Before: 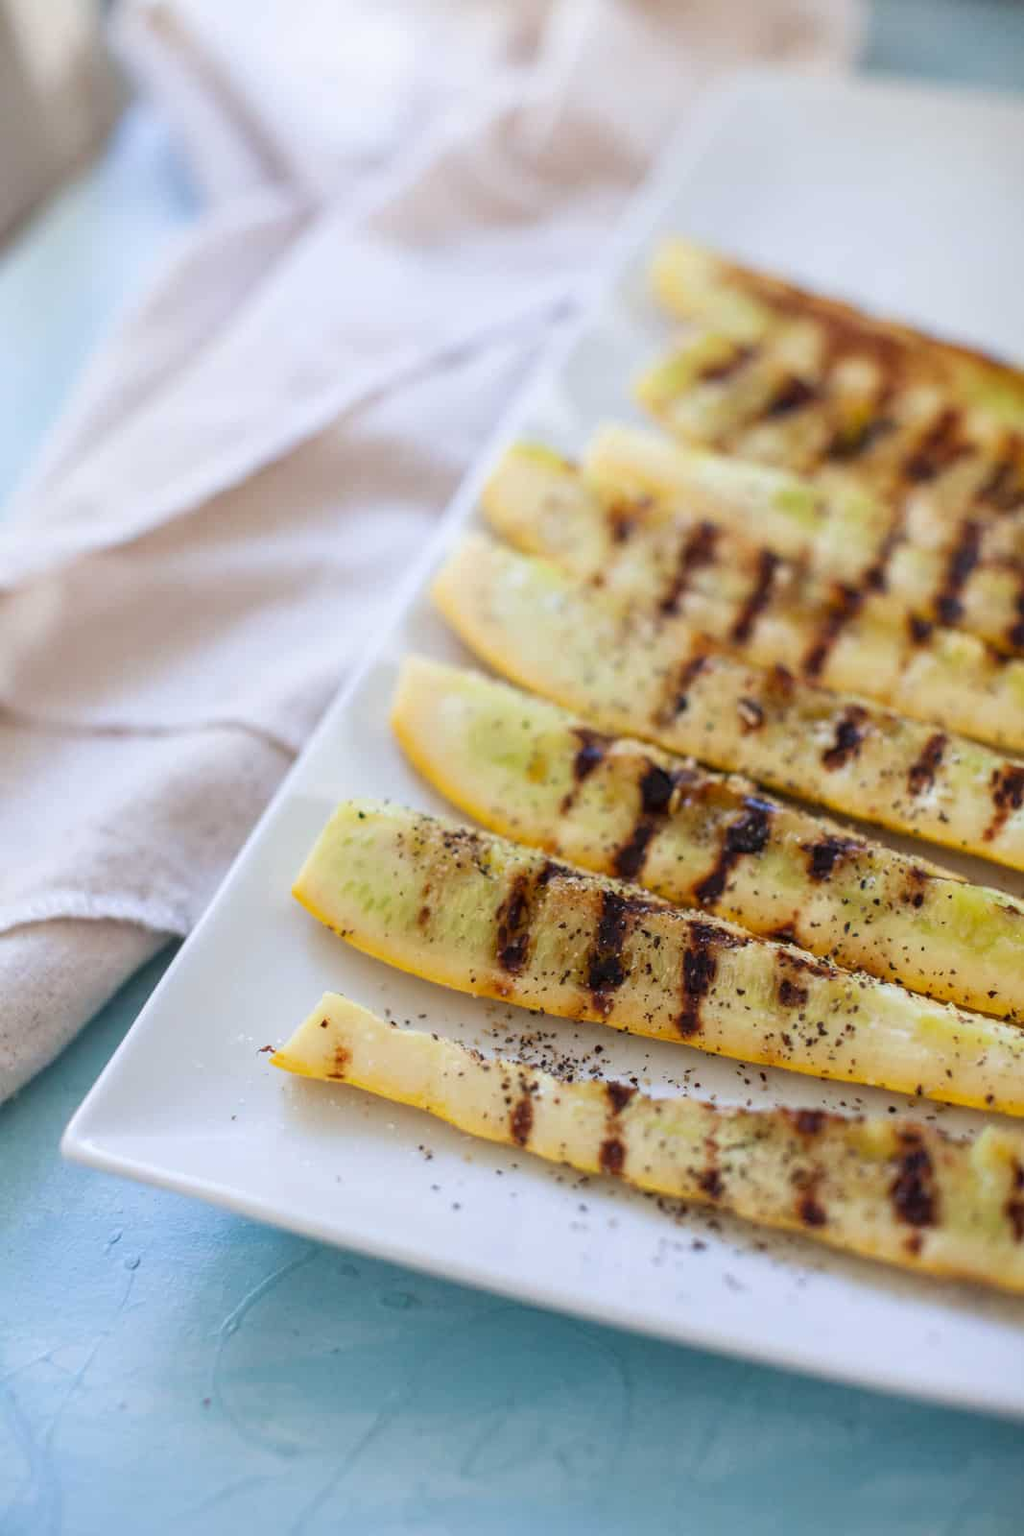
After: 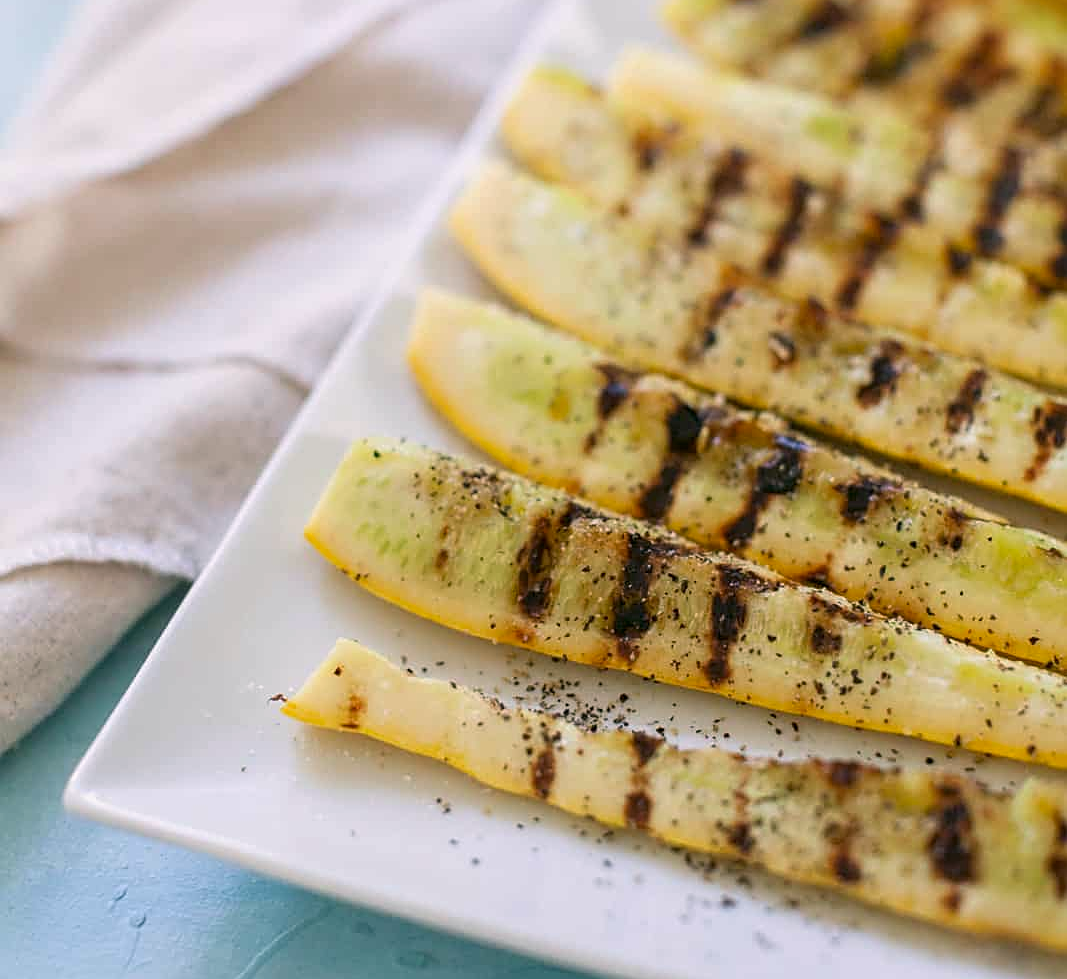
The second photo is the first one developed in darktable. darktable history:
crop and rotate: top 24.784%, bottom 14.023%
color correction: highlights a* 4.02, highlights b* 4.95, shadows a* -7.59, shadows b* 4.63
sharpen: on, module defaults
